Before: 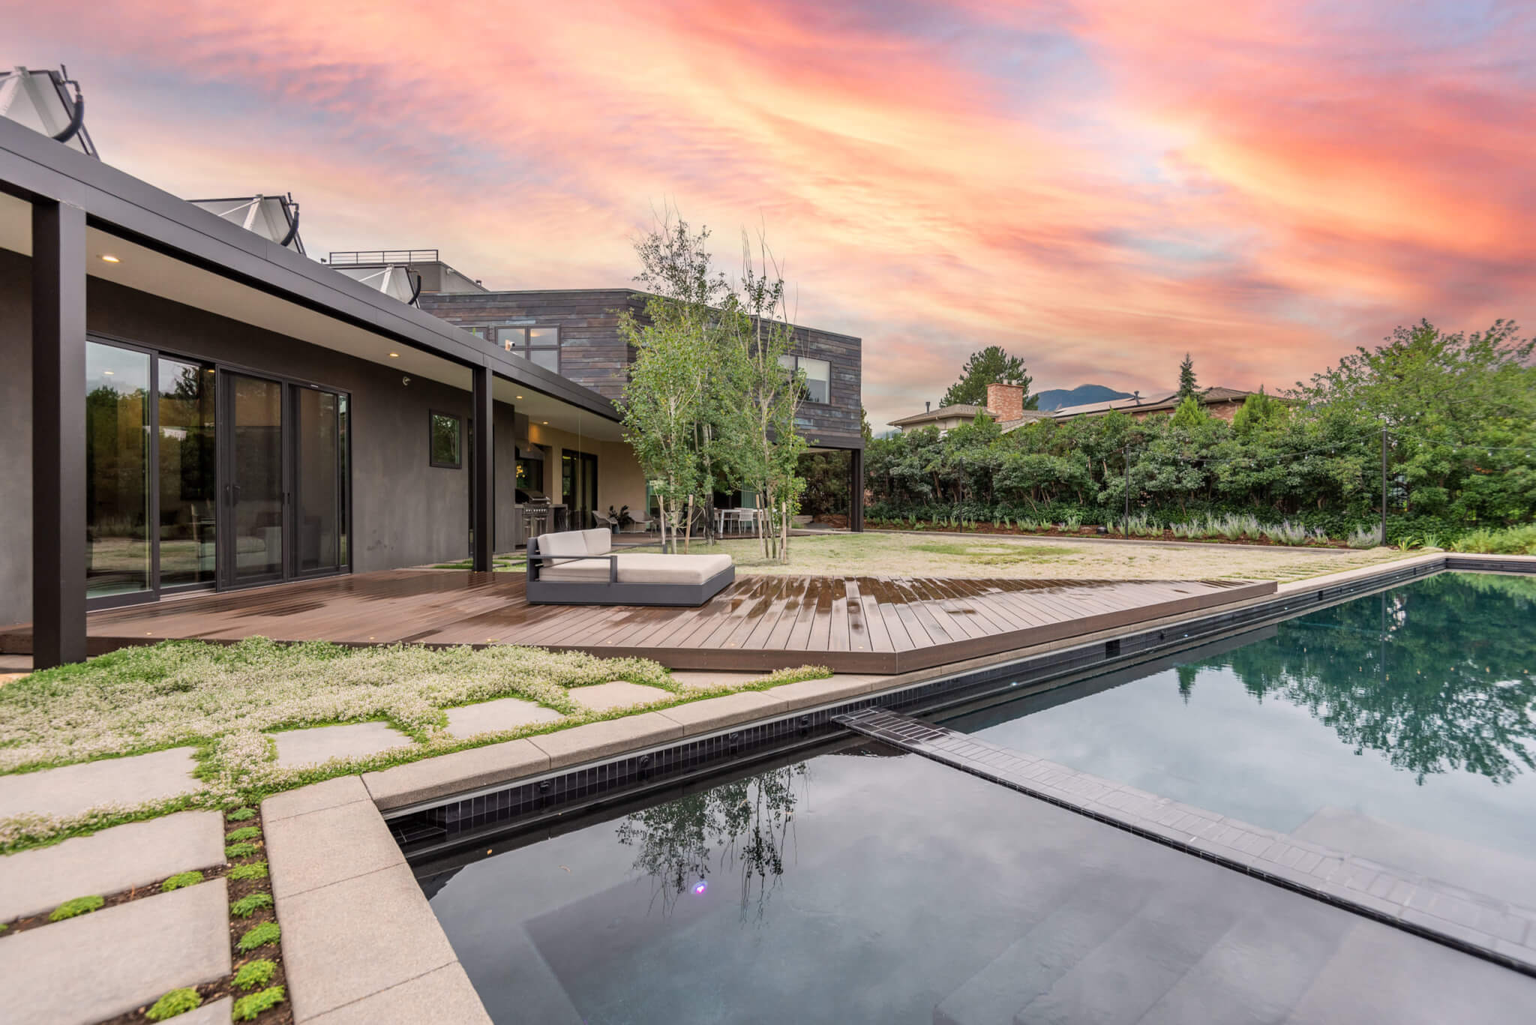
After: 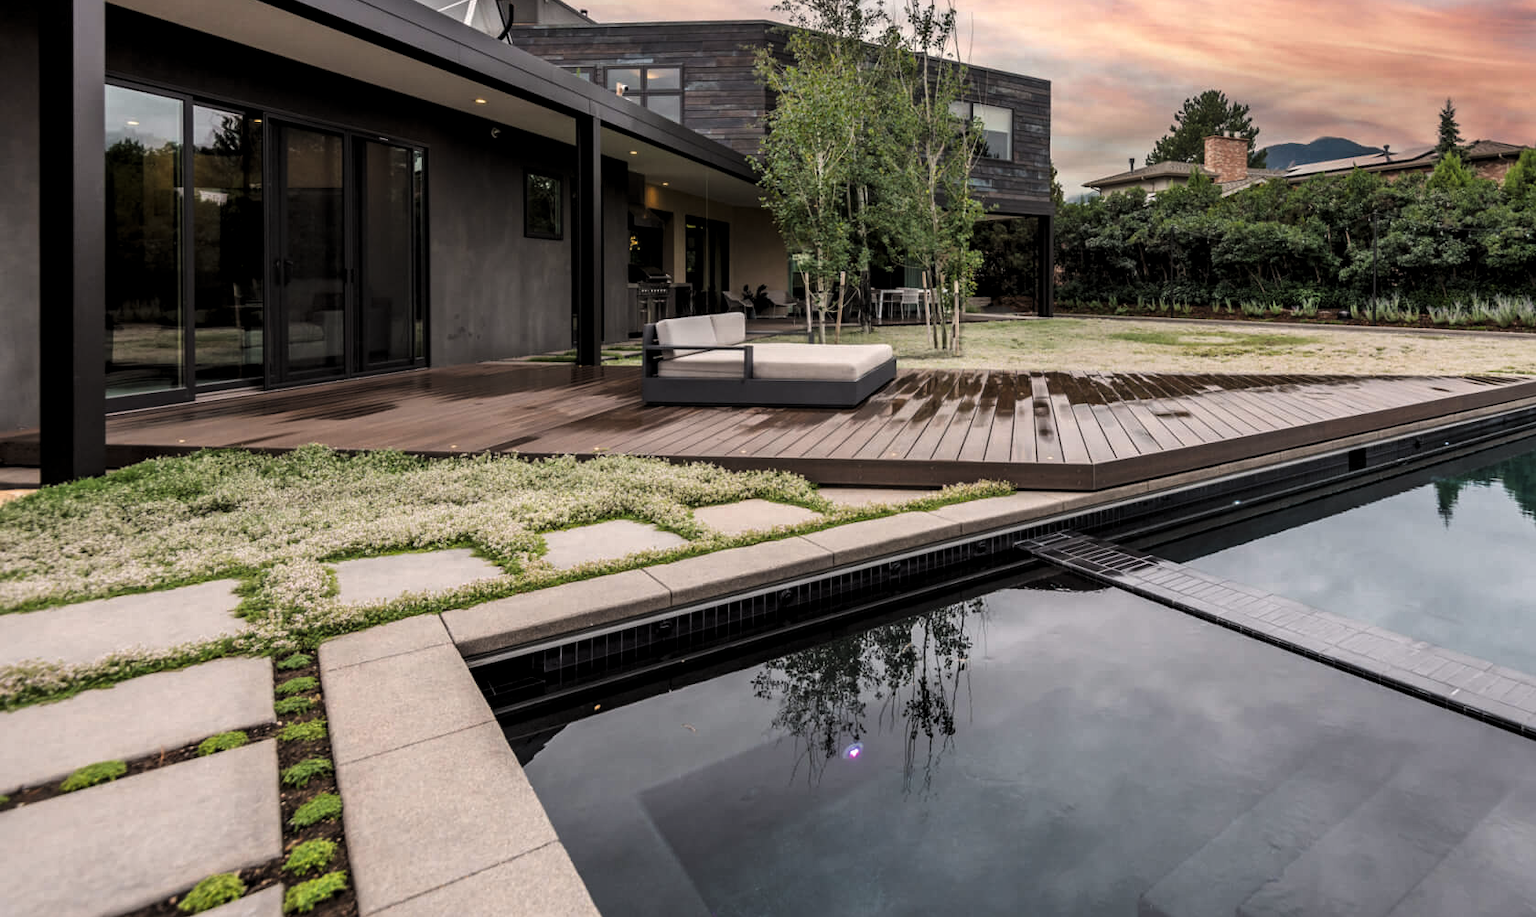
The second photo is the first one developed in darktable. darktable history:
crop: top 26.61%, right 17.972%
levels: levels [0.101, 0.578, 0.953]
